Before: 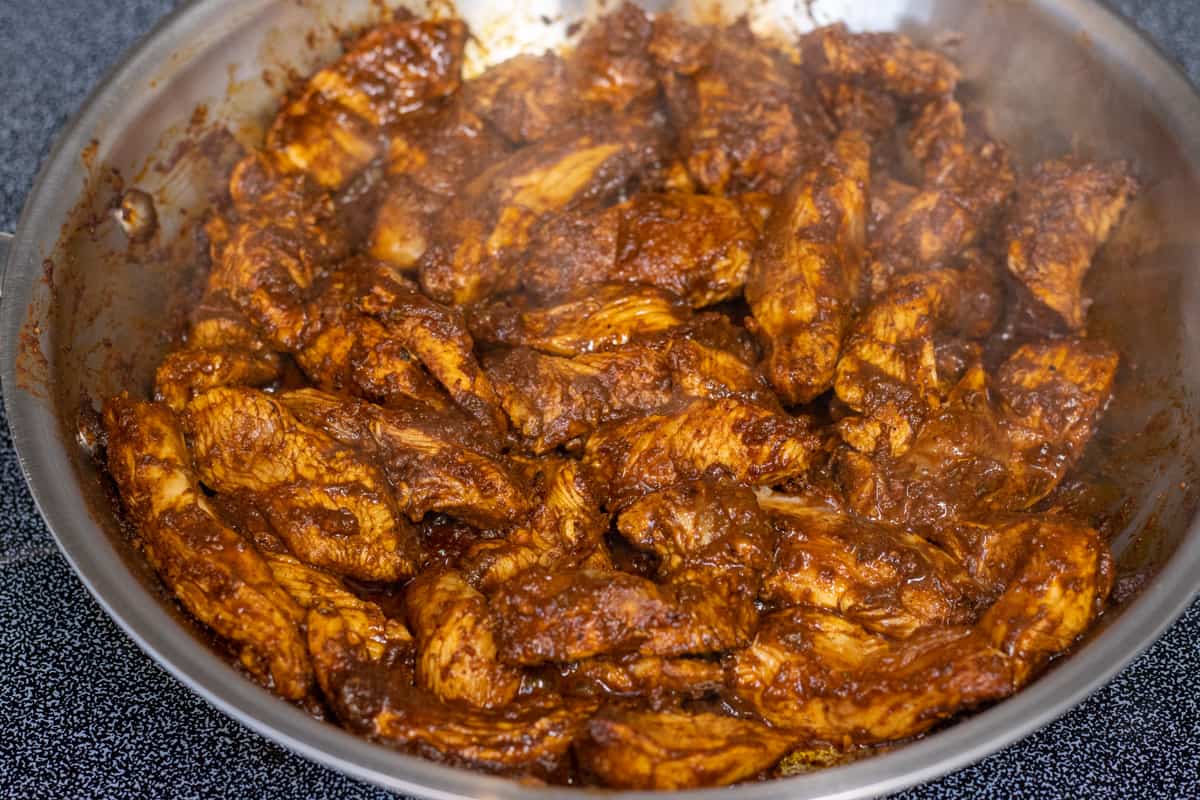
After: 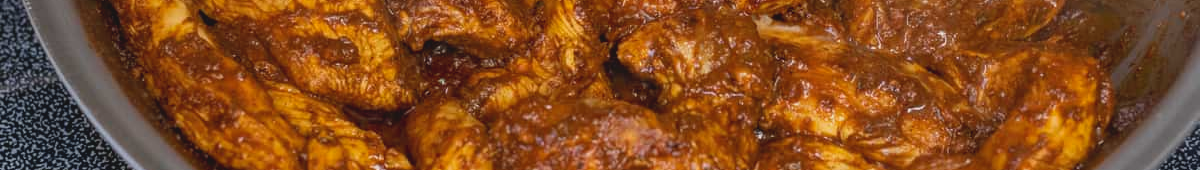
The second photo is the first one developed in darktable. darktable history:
contrast brightness saturation: contrast -0.124
crop and rotate: top 58.951%, bottom 19.796%
